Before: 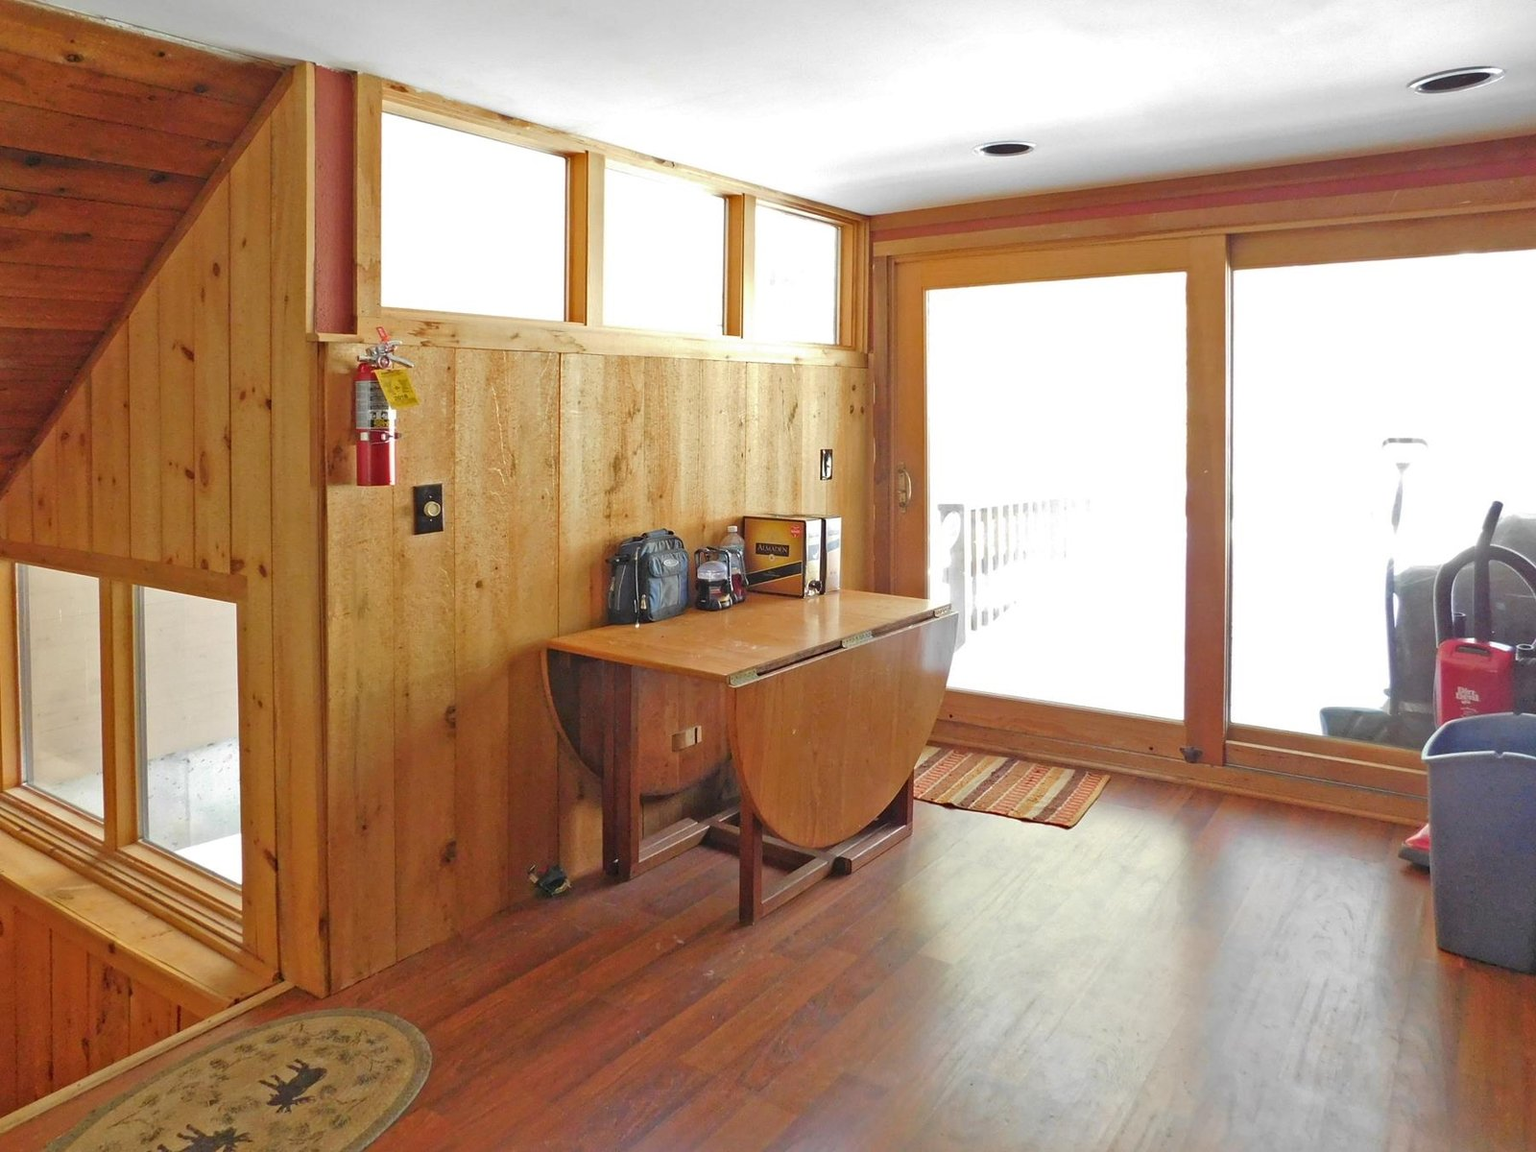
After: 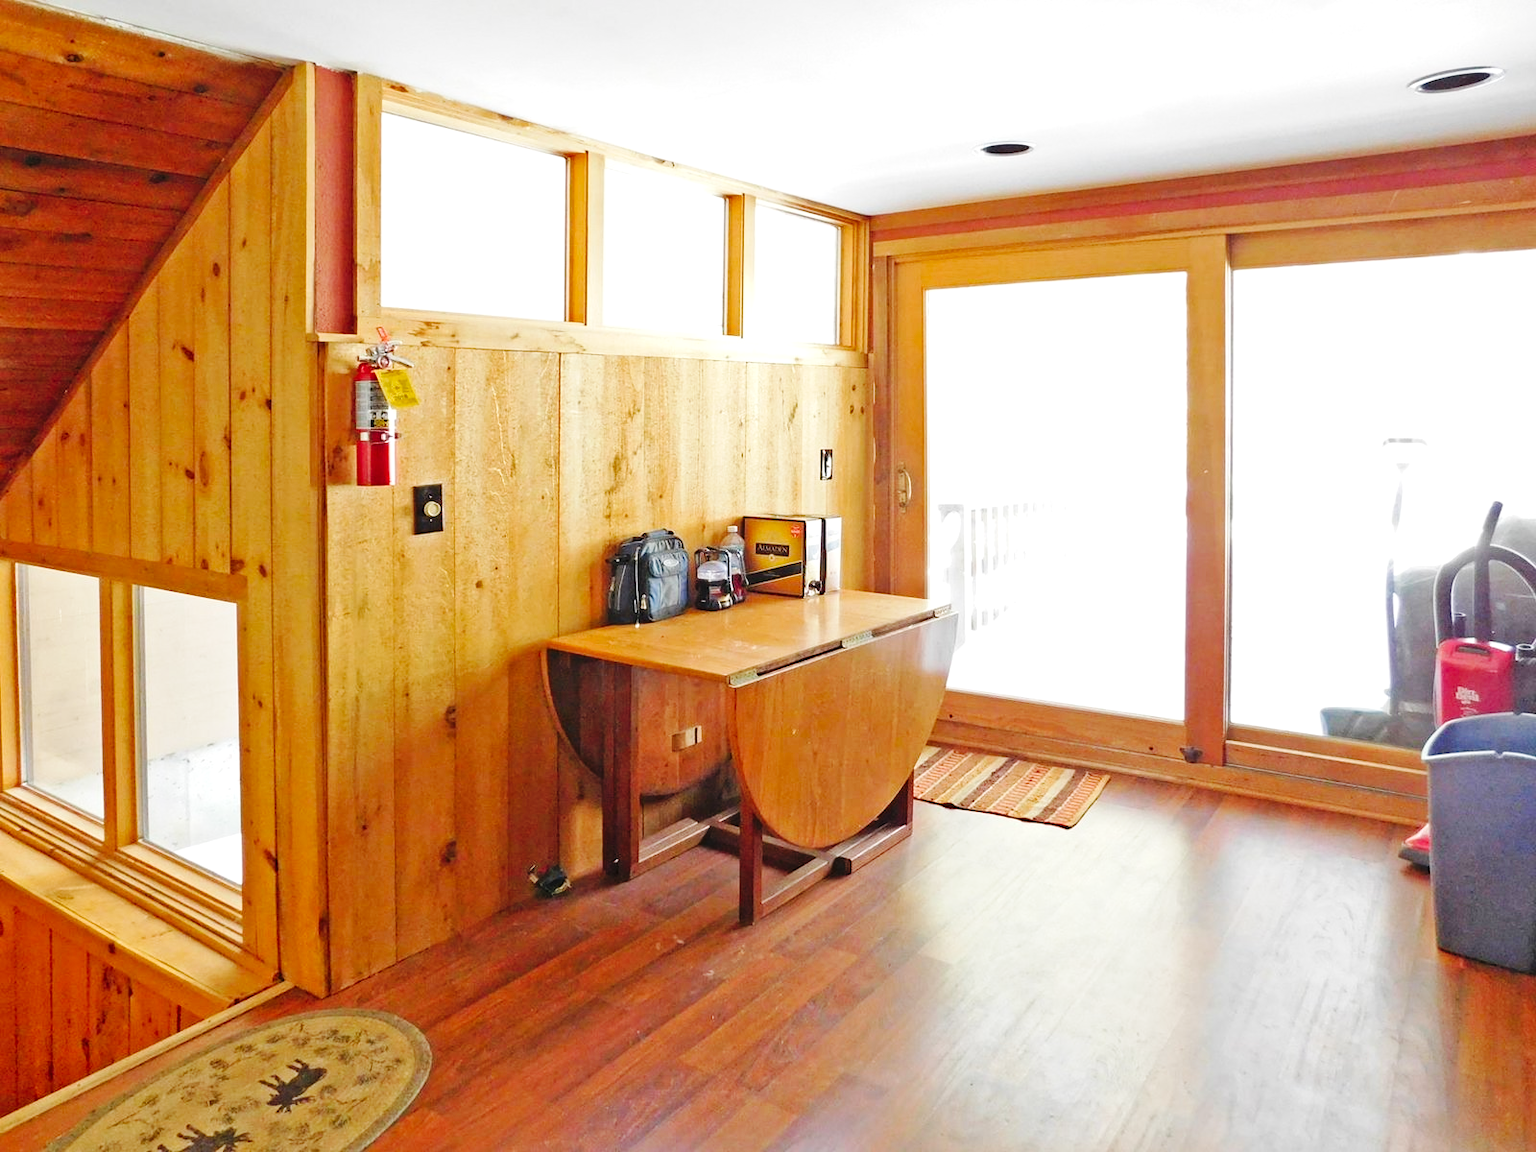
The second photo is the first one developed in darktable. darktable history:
base curve: curves: ch0 [(0, 0) (0.036, 0.025) (0.121, 0.166) (0.206, 0.329) (0.605, 0.79) (1, 1)], preserve colors none
exposure: exposure 0.201 EV, compensate exposure bias true, compensate highlight preservation false
